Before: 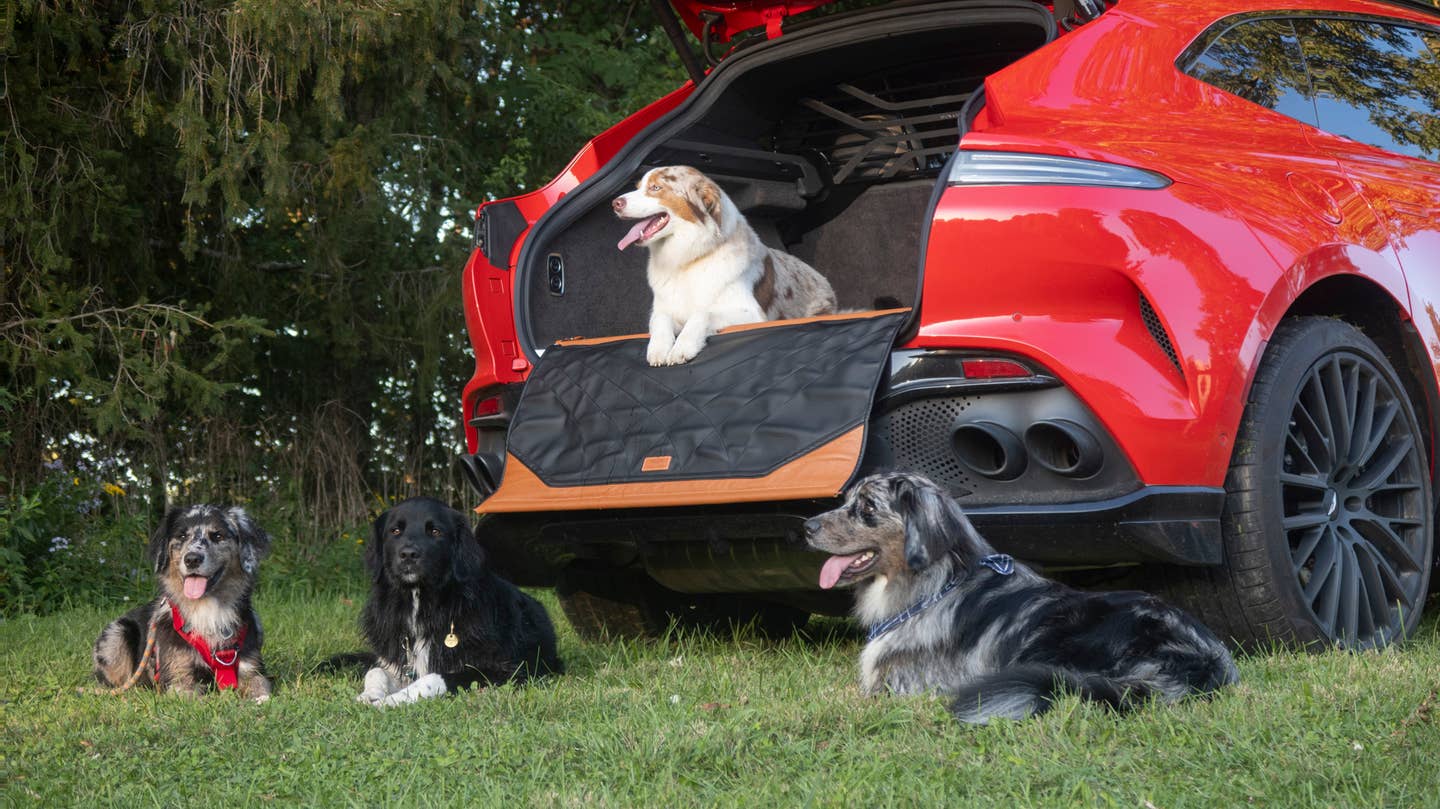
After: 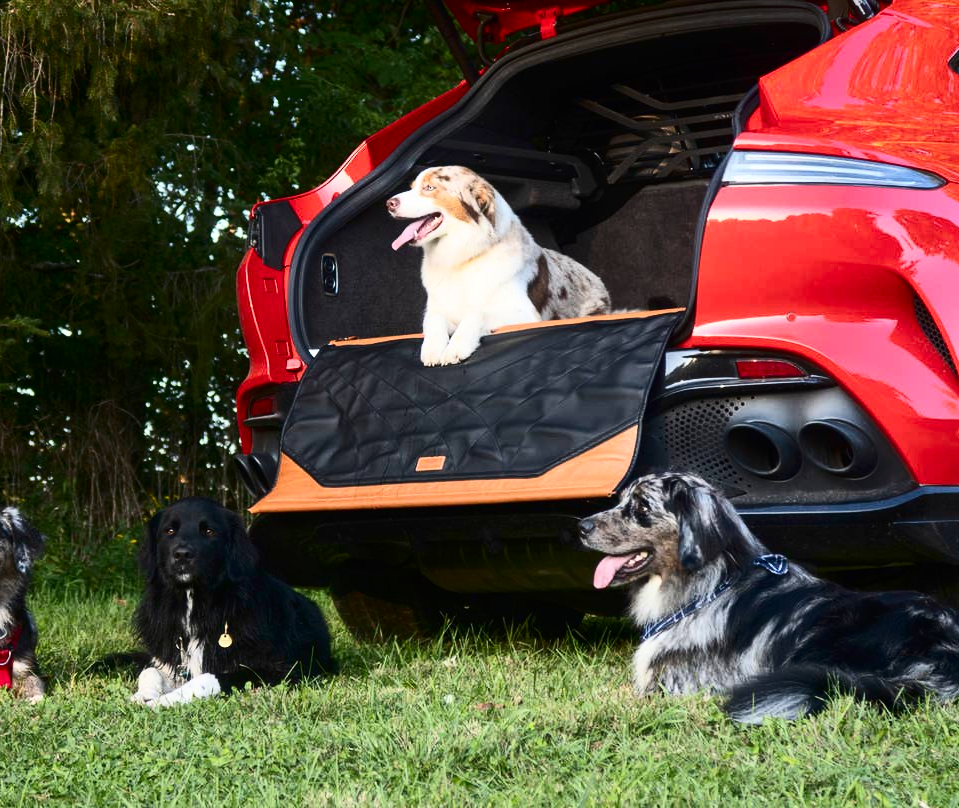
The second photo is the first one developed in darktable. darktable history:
color zones: curves: ch1 [(0.077, 0.436) (0.25, 0.5) (0.75, 0.5)]
contrast brightness saturation: contrast 0.395, brightness 0.041, saturation 0.256
crop and rotate: left 15.716%, right 17.618%
